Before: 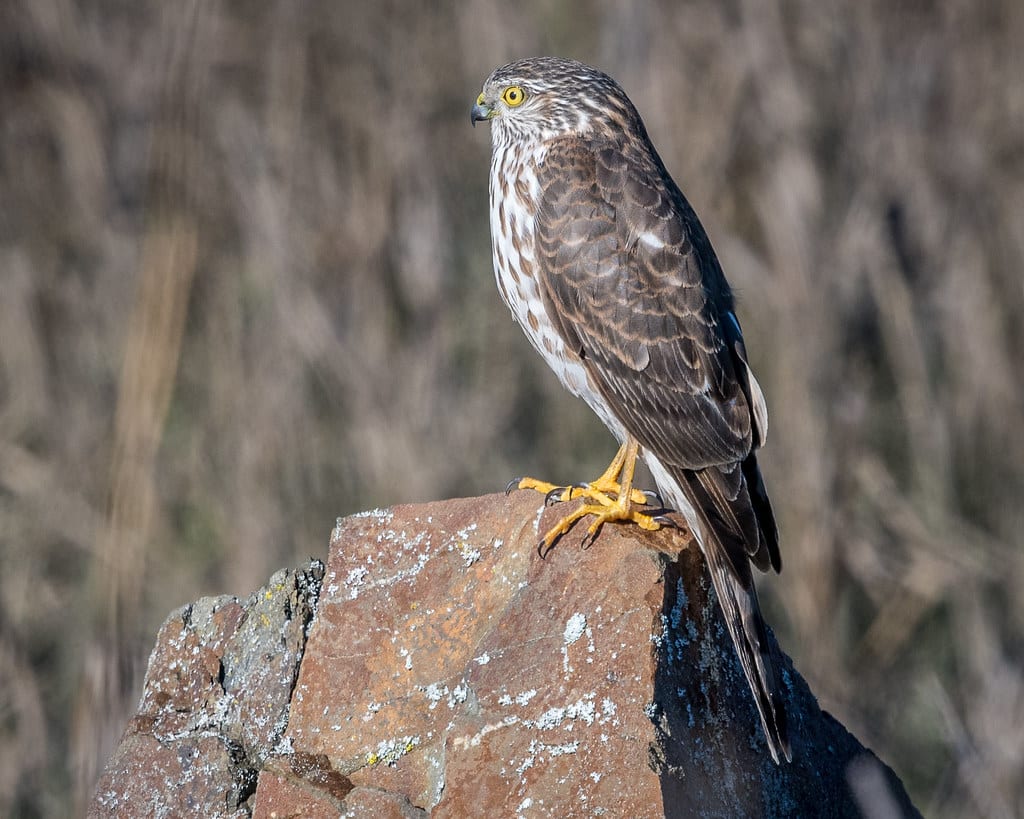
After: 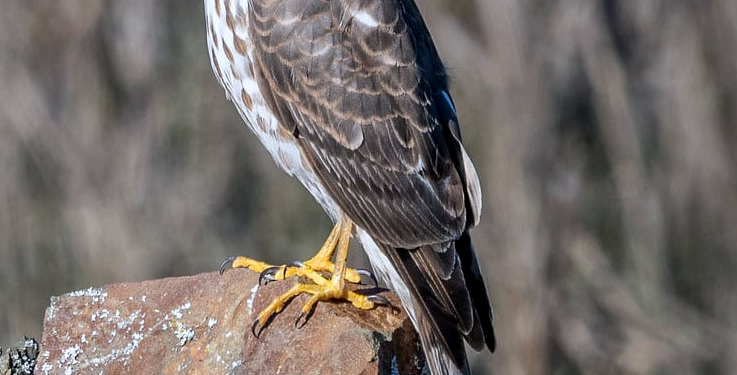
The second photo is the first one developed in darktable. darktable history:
white balance: red 0.98, blue 1.034
crop and rotate: left 27.938%, top 27.046%, bottom 27.046%
contrast equalizer: octaves 7, y [[0.6 ×6], [0.55 ×6], [0 ×6], [0 ×6], [0 ×6]], mix 0.15
